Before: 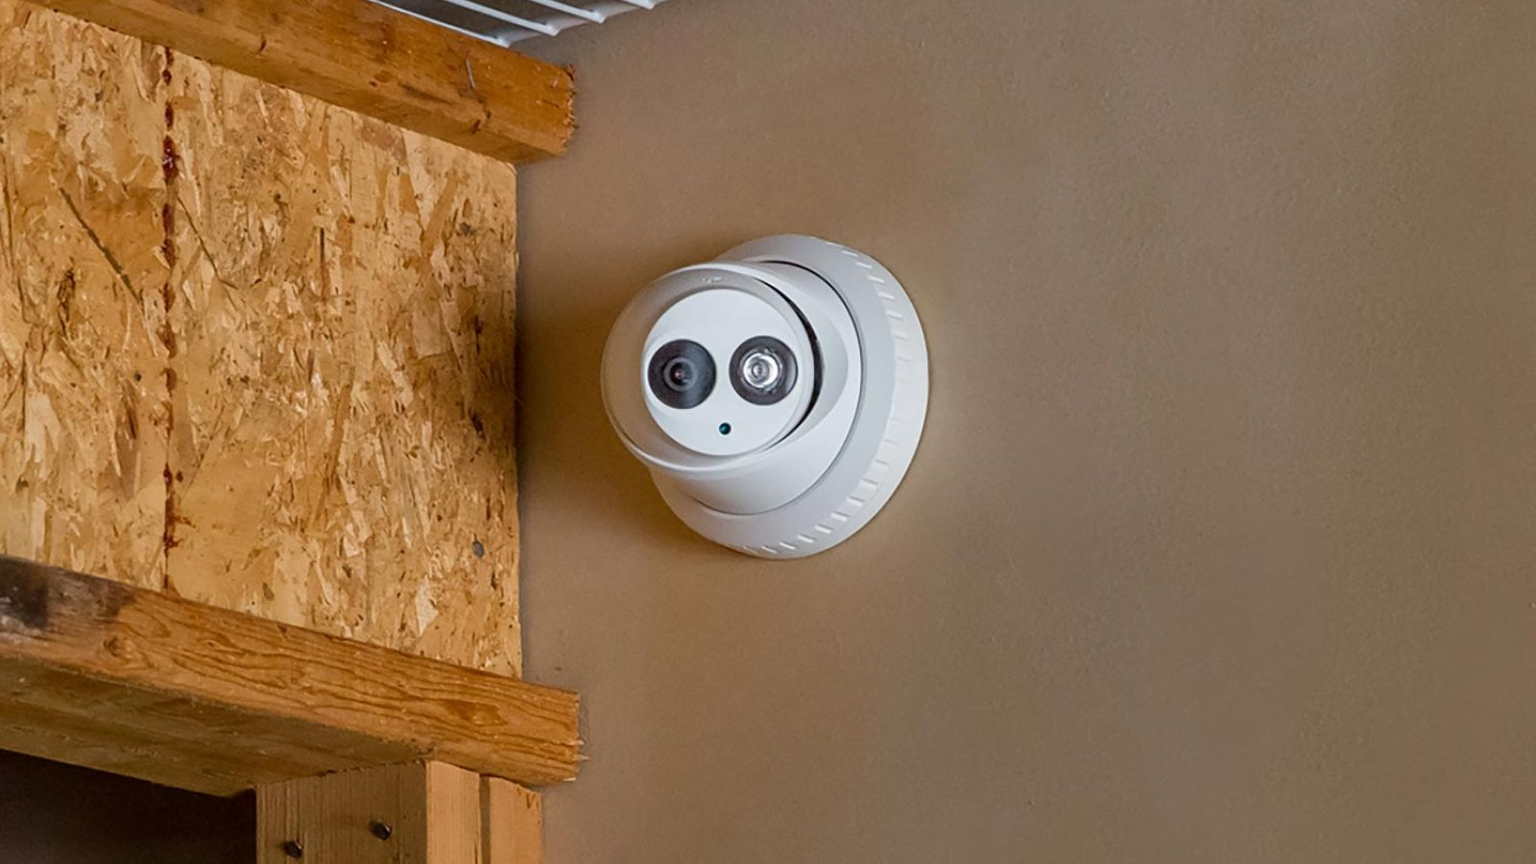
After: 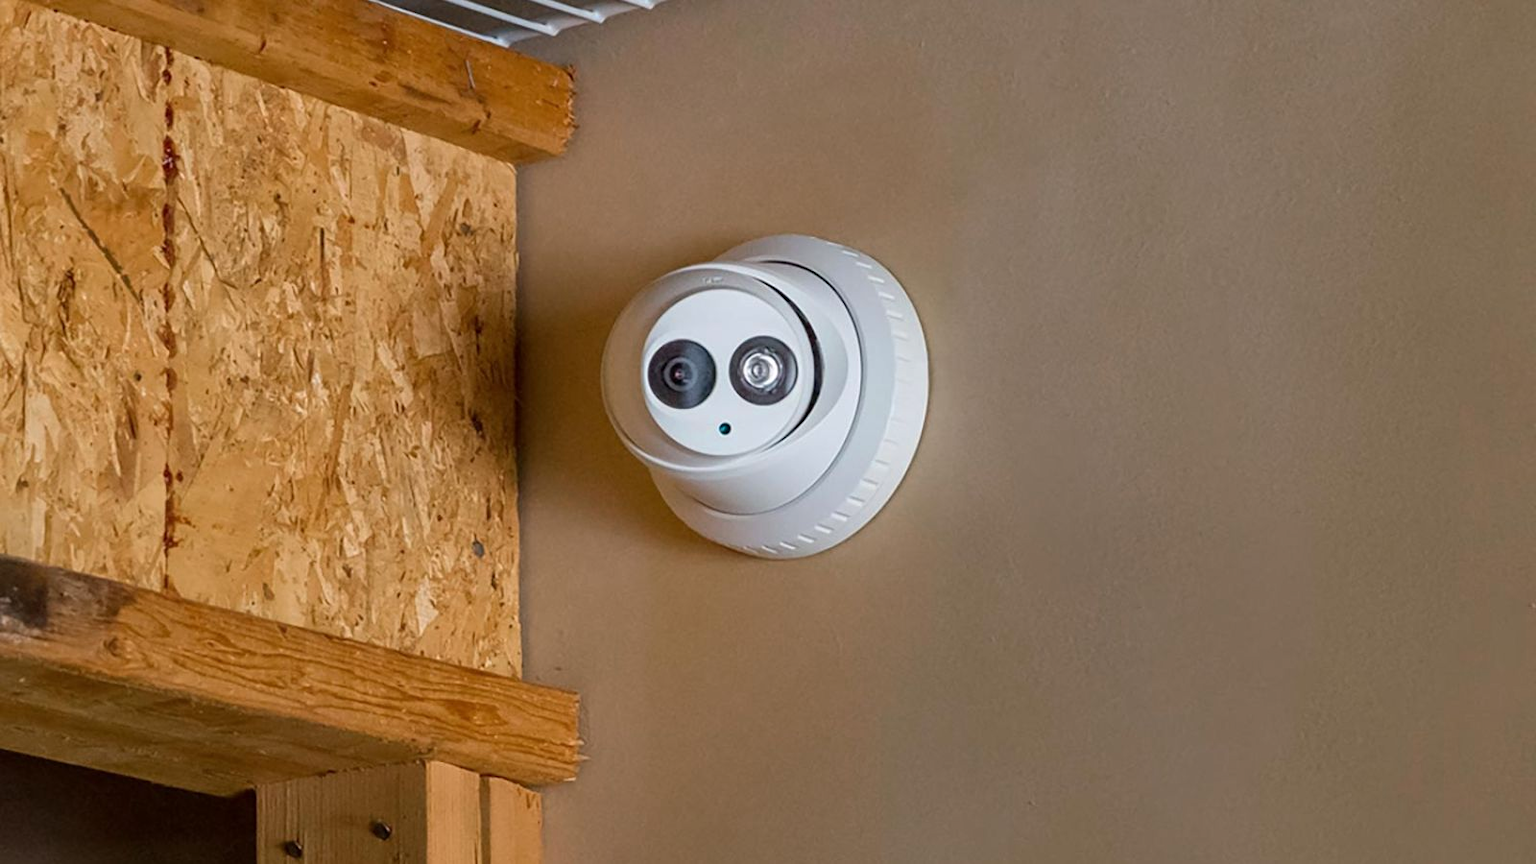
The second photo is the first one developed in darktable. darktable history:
color zones: curves: ch0 [(0.035, 0.242) (0.25, 0.5) (0.384, 0.214) (0.488, 0.255) (0.75, 0.5)]; ch1 [(0.063, 0.379) (0.25, 0.5) (0.354, 0.201) (0.489, 0.085) (0.729, 0.271)]; ch2 [(0.25, 0.5) (0.38, 0.517) (0.442, 0.51) (0.735, 0.456)], mix -132.77%
